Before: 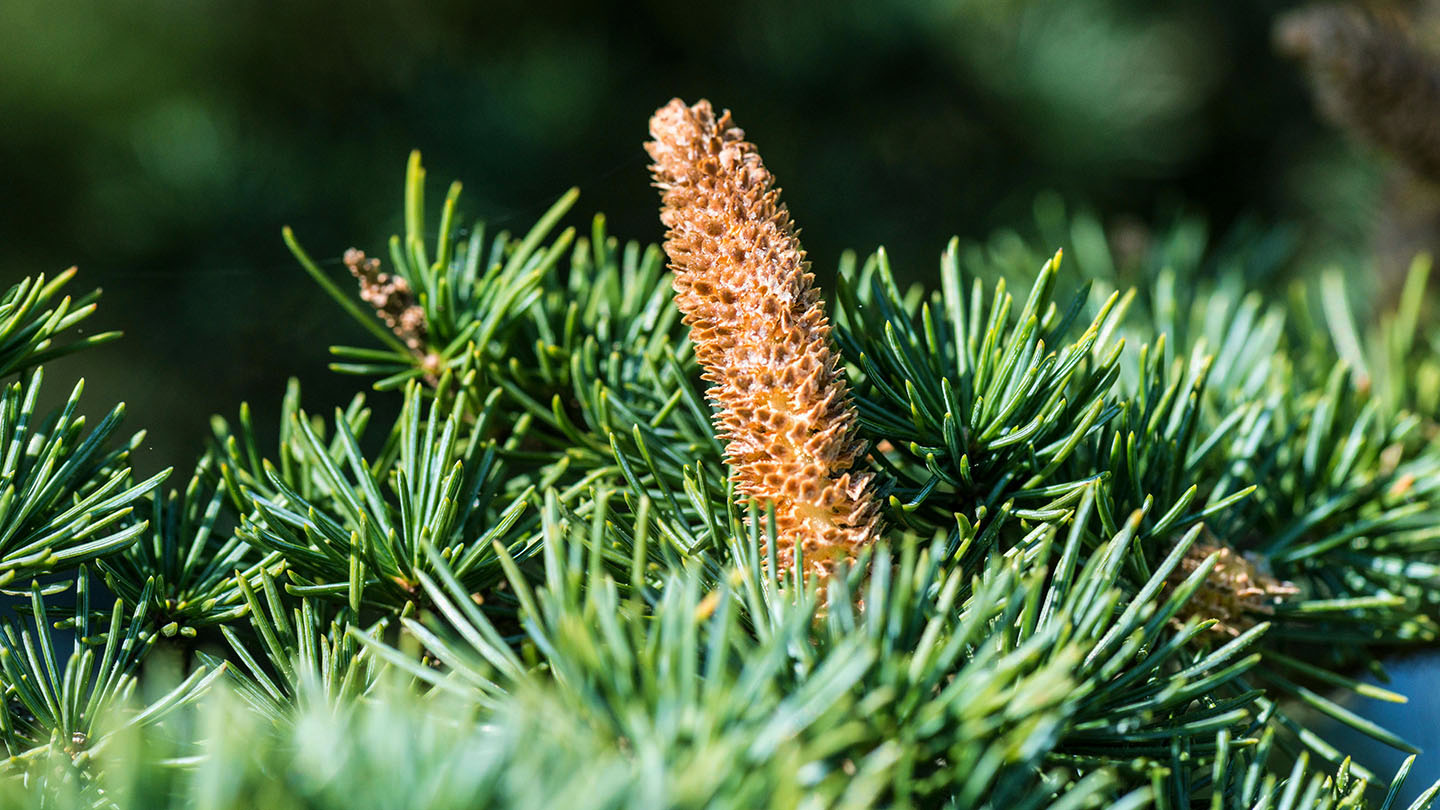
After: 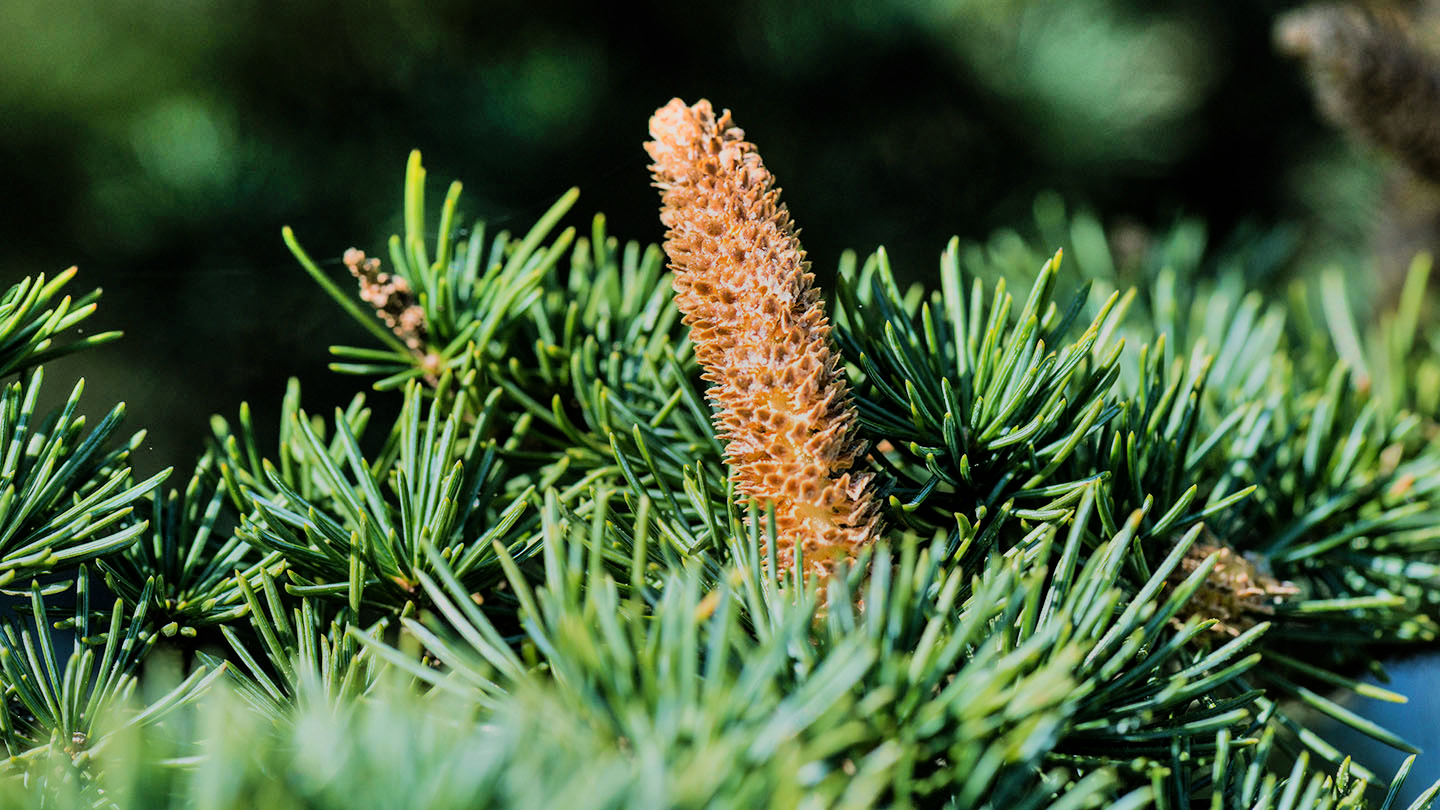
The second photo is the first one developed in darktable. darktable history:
filmic rgb: black relative exposure -7.65 EV, white relative exposure 4.56 EV, hardness 3.61, color science v6 (2022)
shadows and highlights: low approximation 0.01, soften with gaussian
